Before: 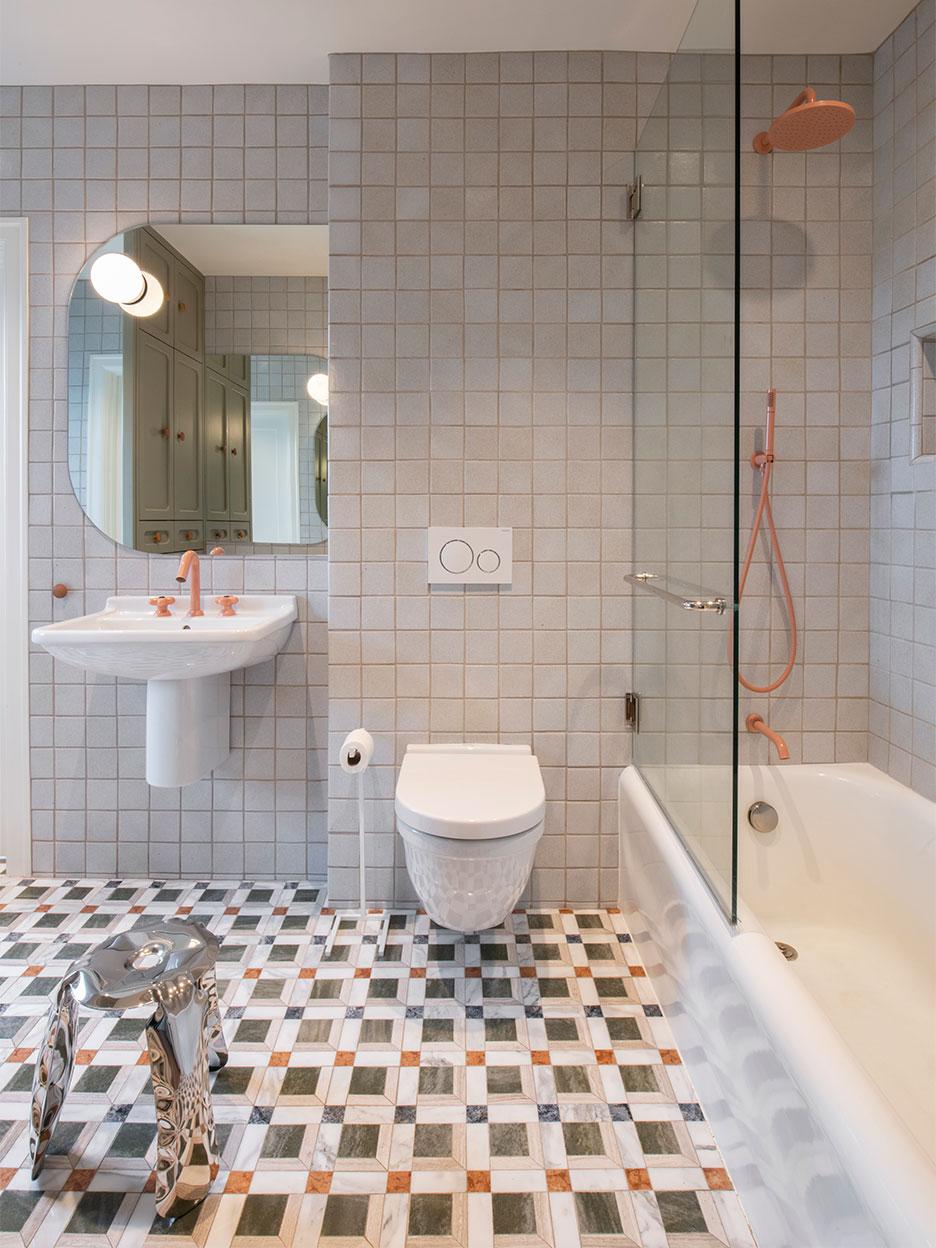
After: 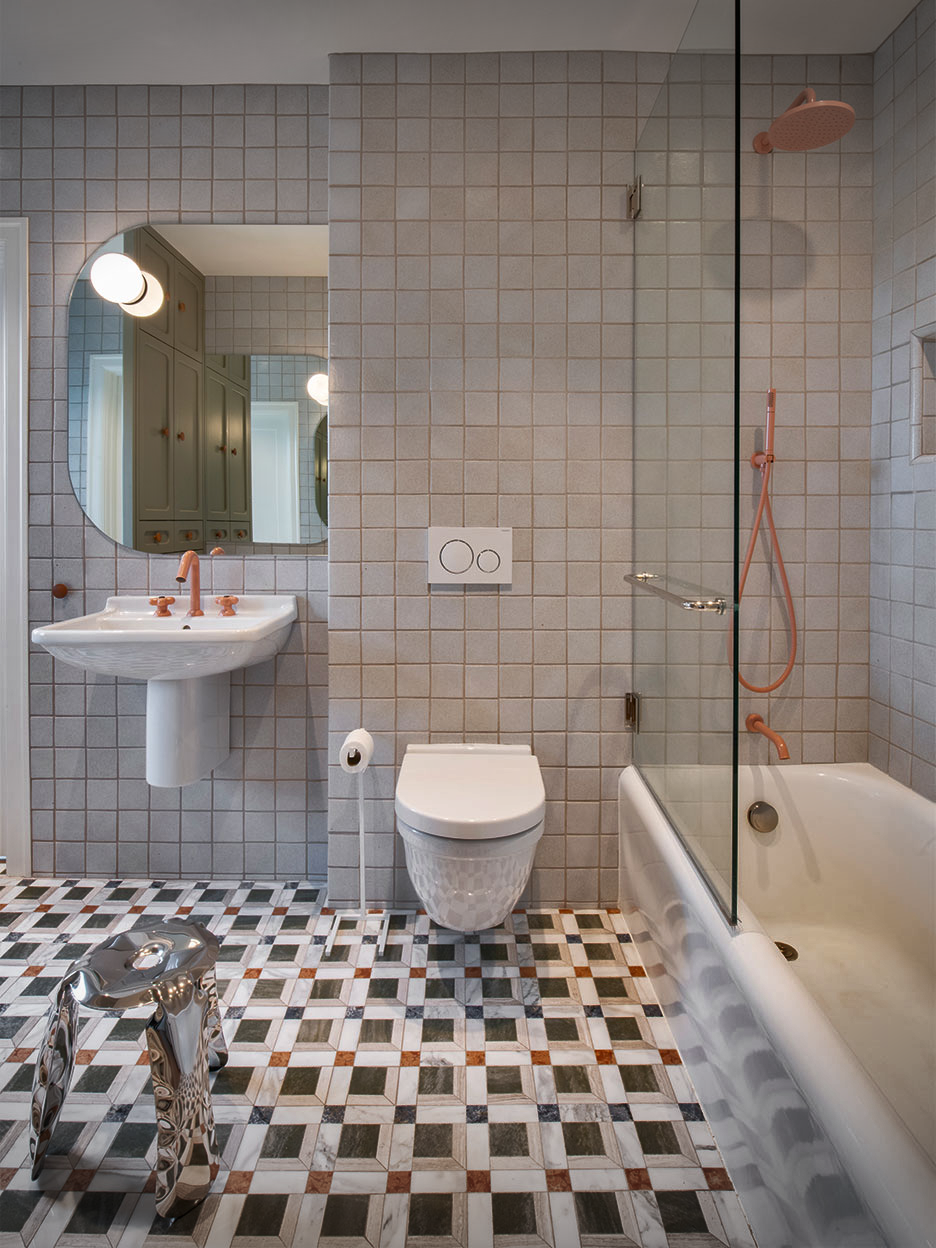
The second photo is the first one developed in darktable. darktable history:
exposure: compensate exposure bias true, compensate highlight preservation false
shadows and highlights: shadows 24.5, highlights -77.7, soften with gaussian
vignetting: fall-off start 99.96%, width/height ratio 1.323, unbound false
